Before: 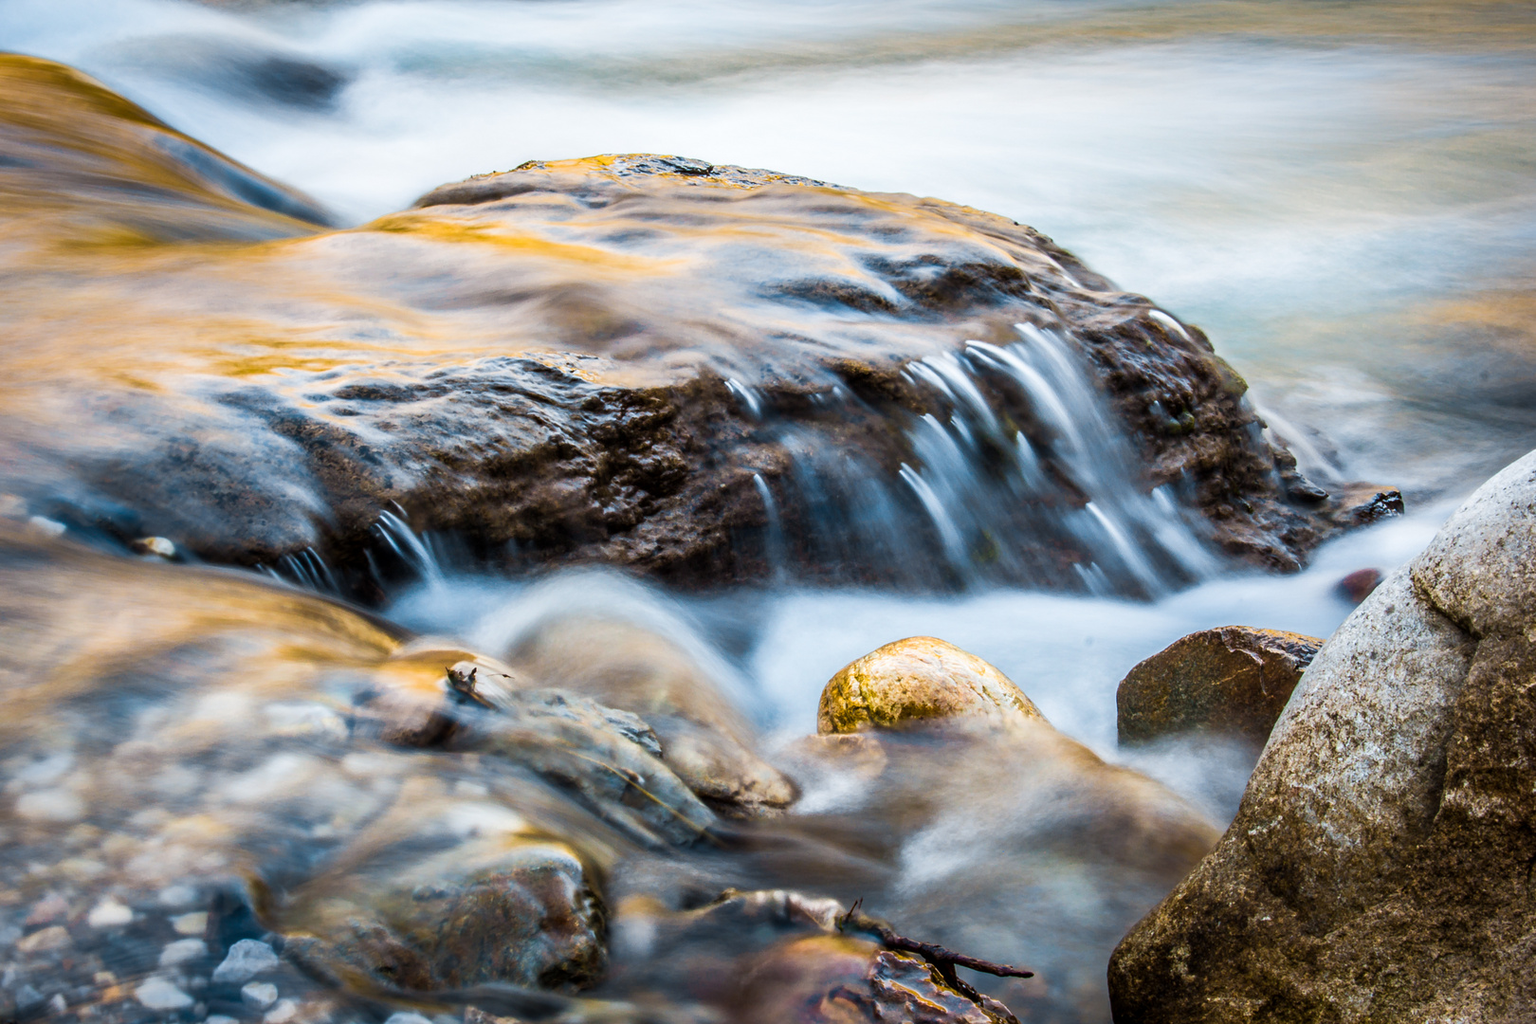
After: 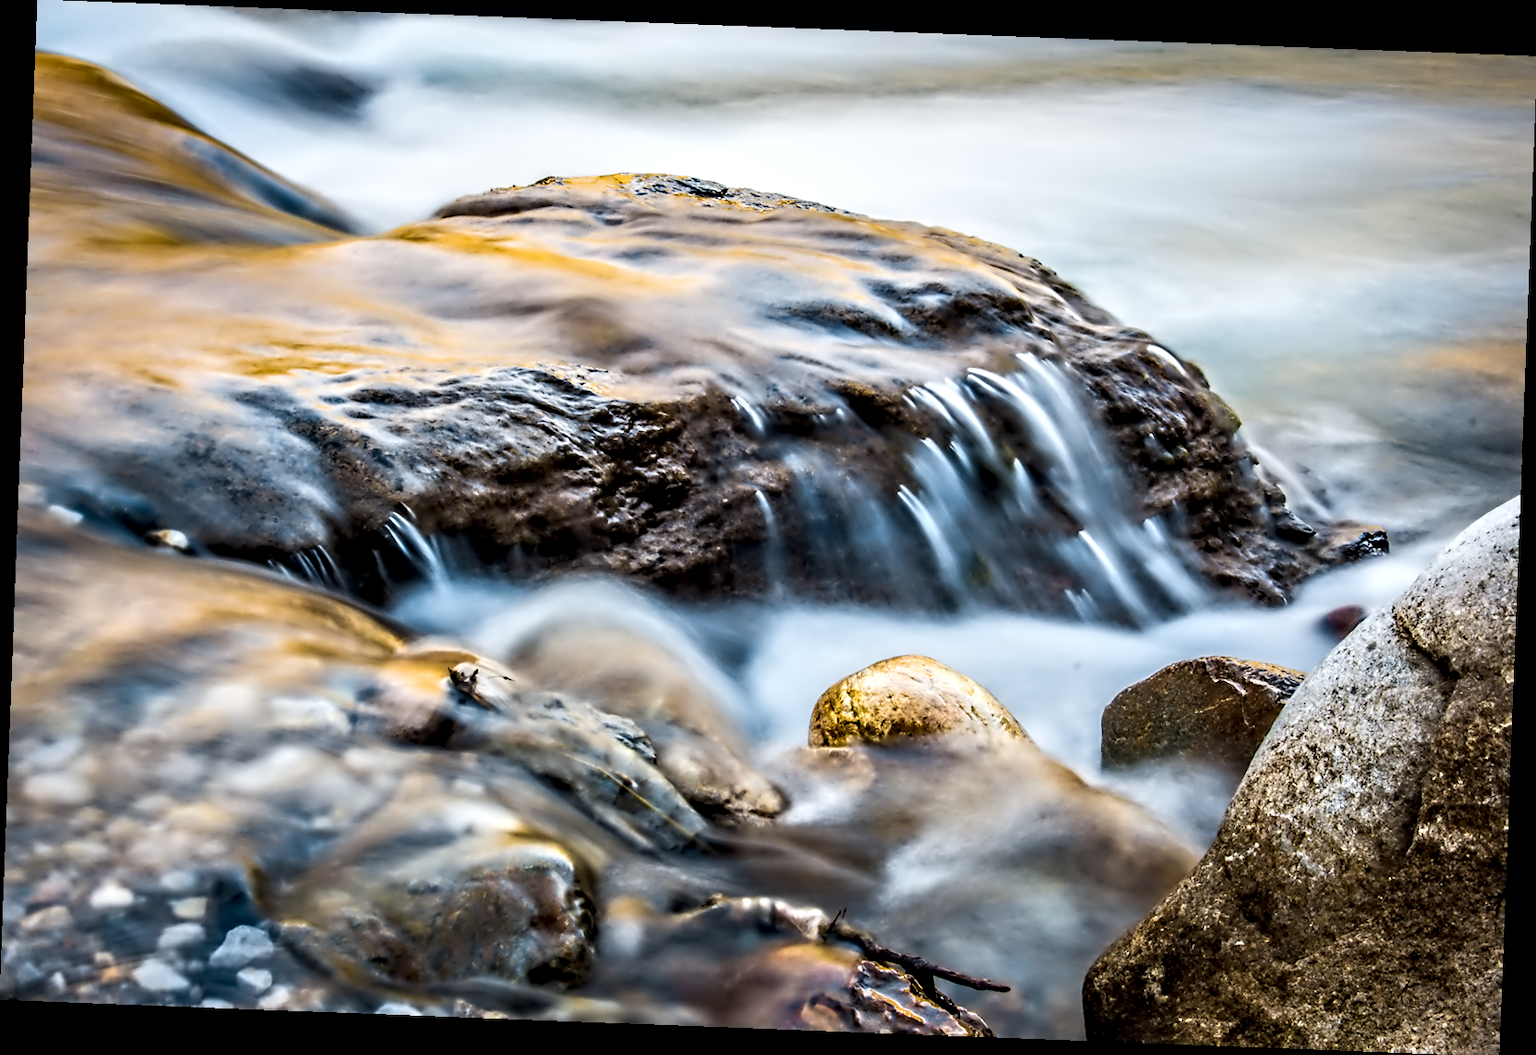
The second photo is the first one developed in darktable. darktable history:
contrast equalizer: octaves 7, y [[0.5, 0.542, 0.583, 0.625, 0.667, 0.708], [0.5 ×6], [0.5 ×6], [0, 0.033, 0.067, 0.1, 0.133, 0.167], [0, 0.05, 0.1, 0.15, 0.2, 0.25]]
rotate and perspective: rotation 2.17°, automatic cropping off
